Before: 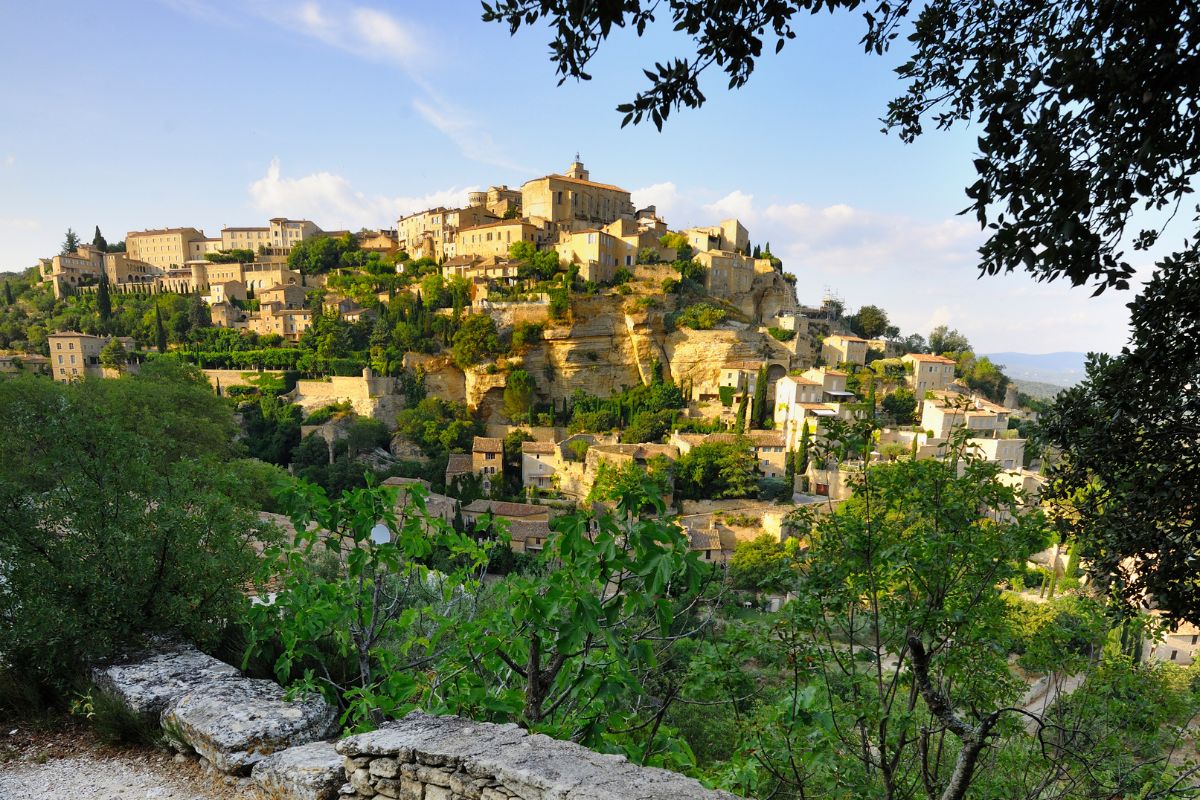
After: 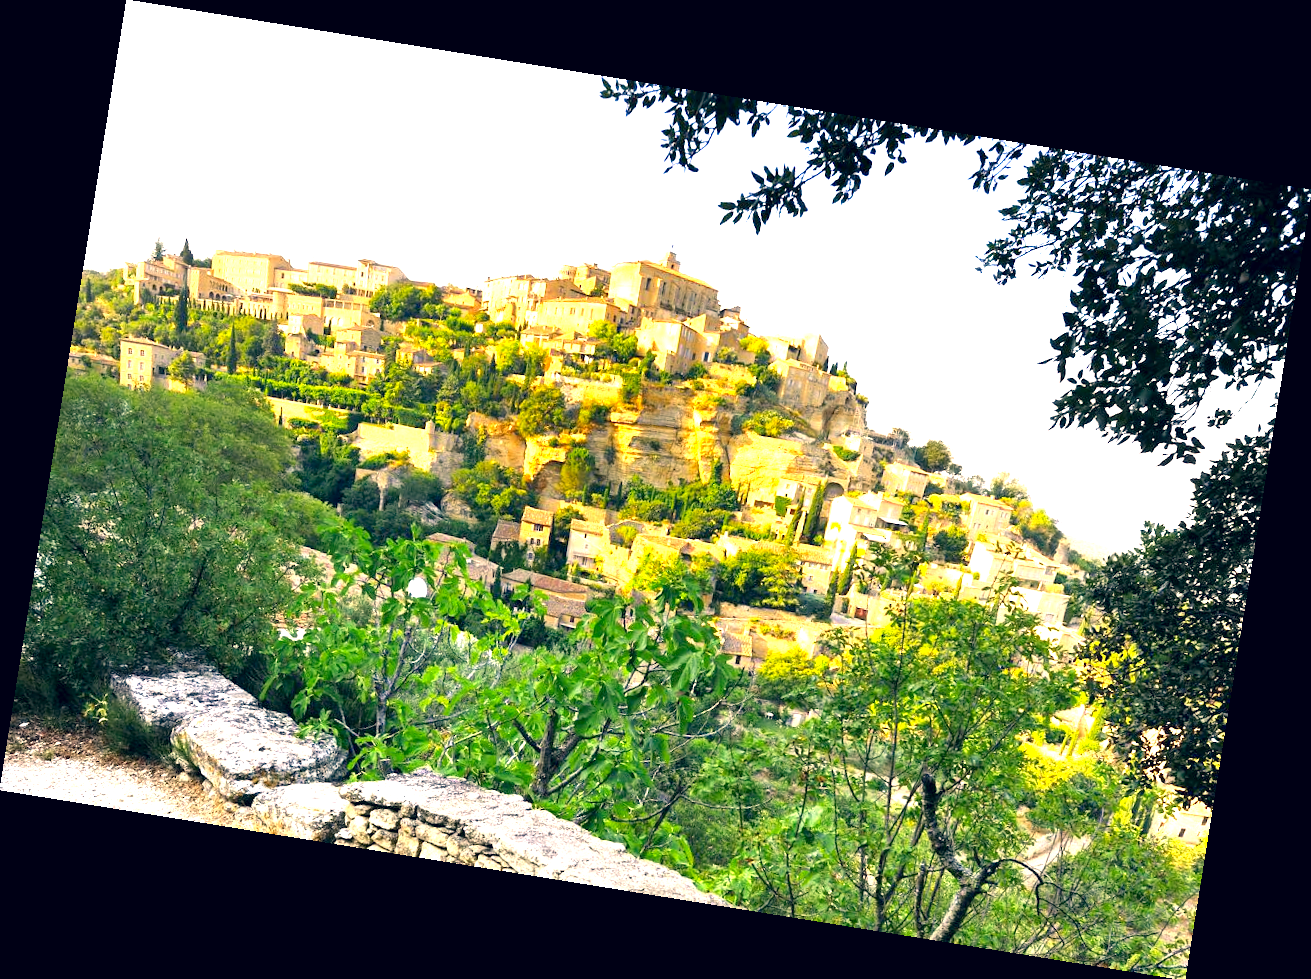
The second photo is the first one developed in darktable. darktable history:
exposure: black level correction 0.001, exposure 1.84 EV, compensate highlight preservation false
rotate and perspective: rotation 9.12°, automatic cropping off
color correction: highlights a* 10.32, highlights b* 14.66, shadows a* -9.59, shadows b* -15.02
